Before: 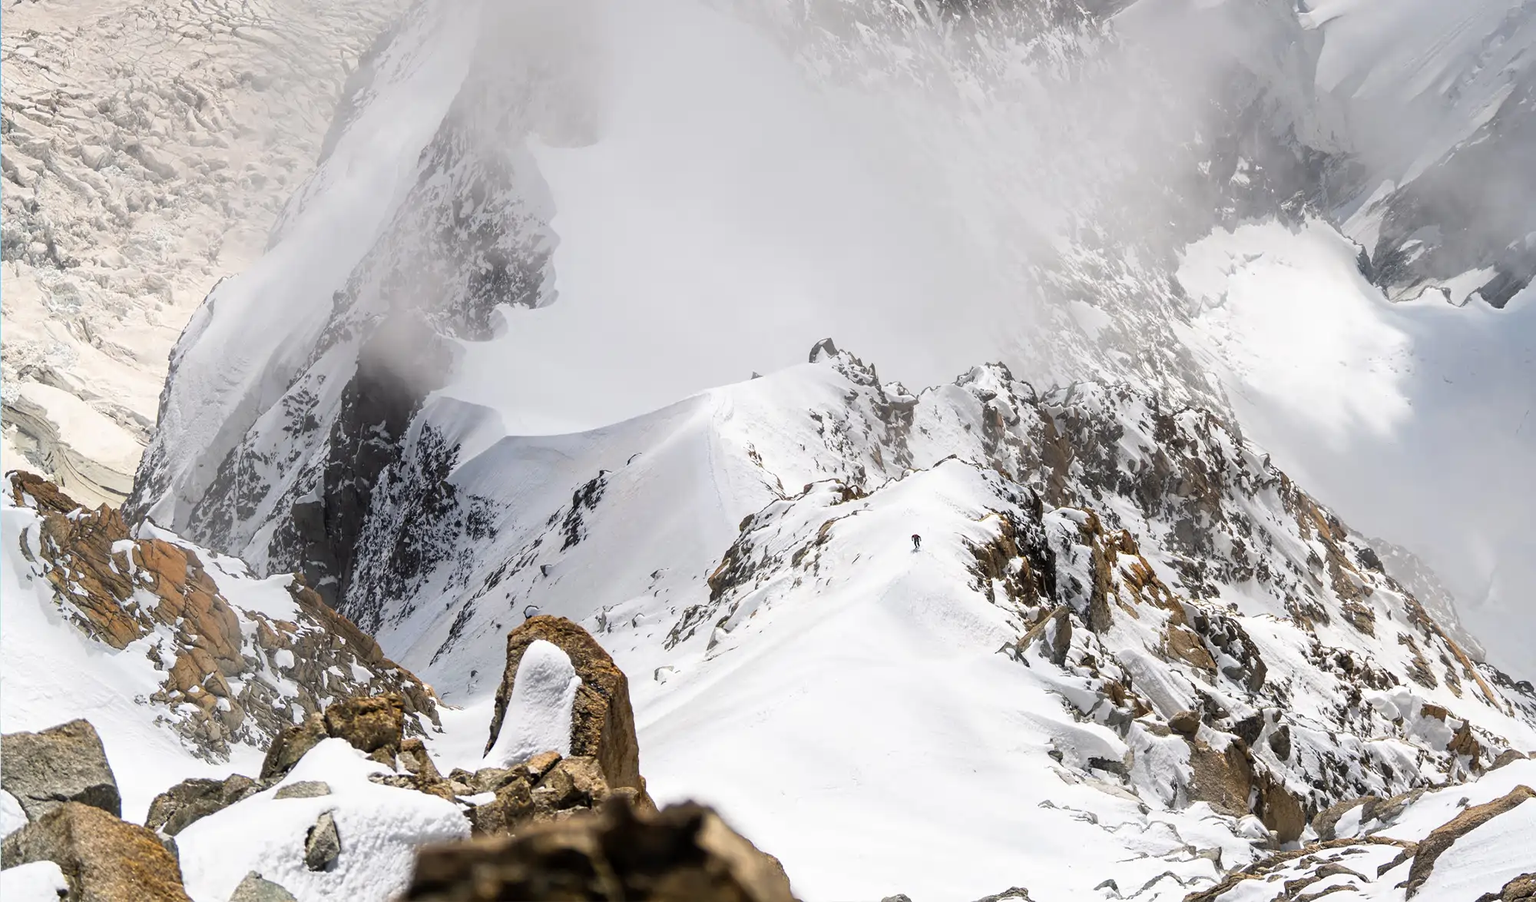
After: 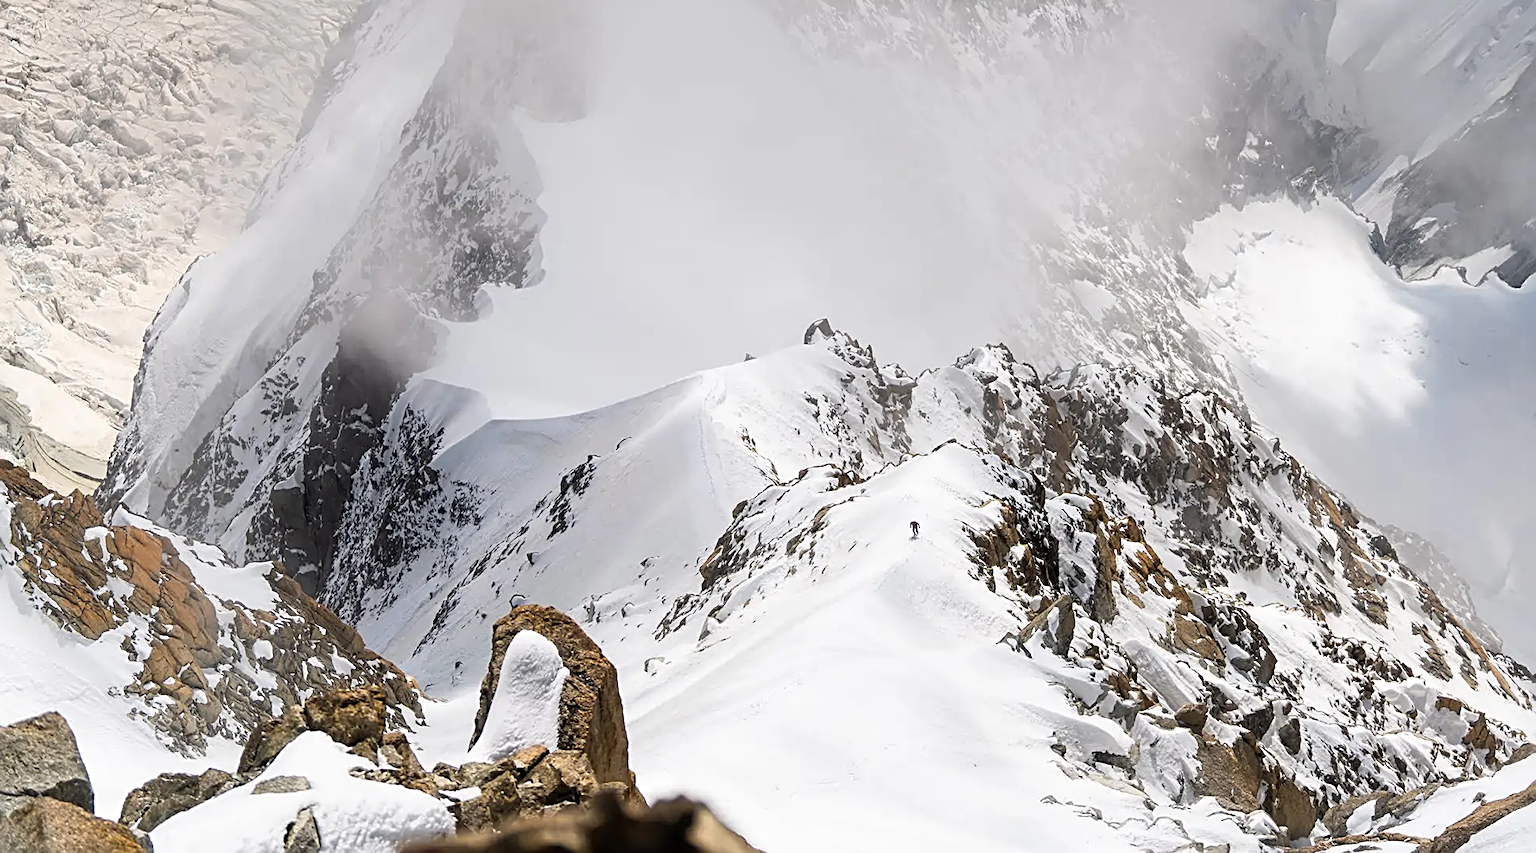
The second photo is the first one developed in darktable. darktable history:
crop: left 1.964%, top 3.251%, right 1.122%, bottom 4.933%
sharpen: radius 2.767
